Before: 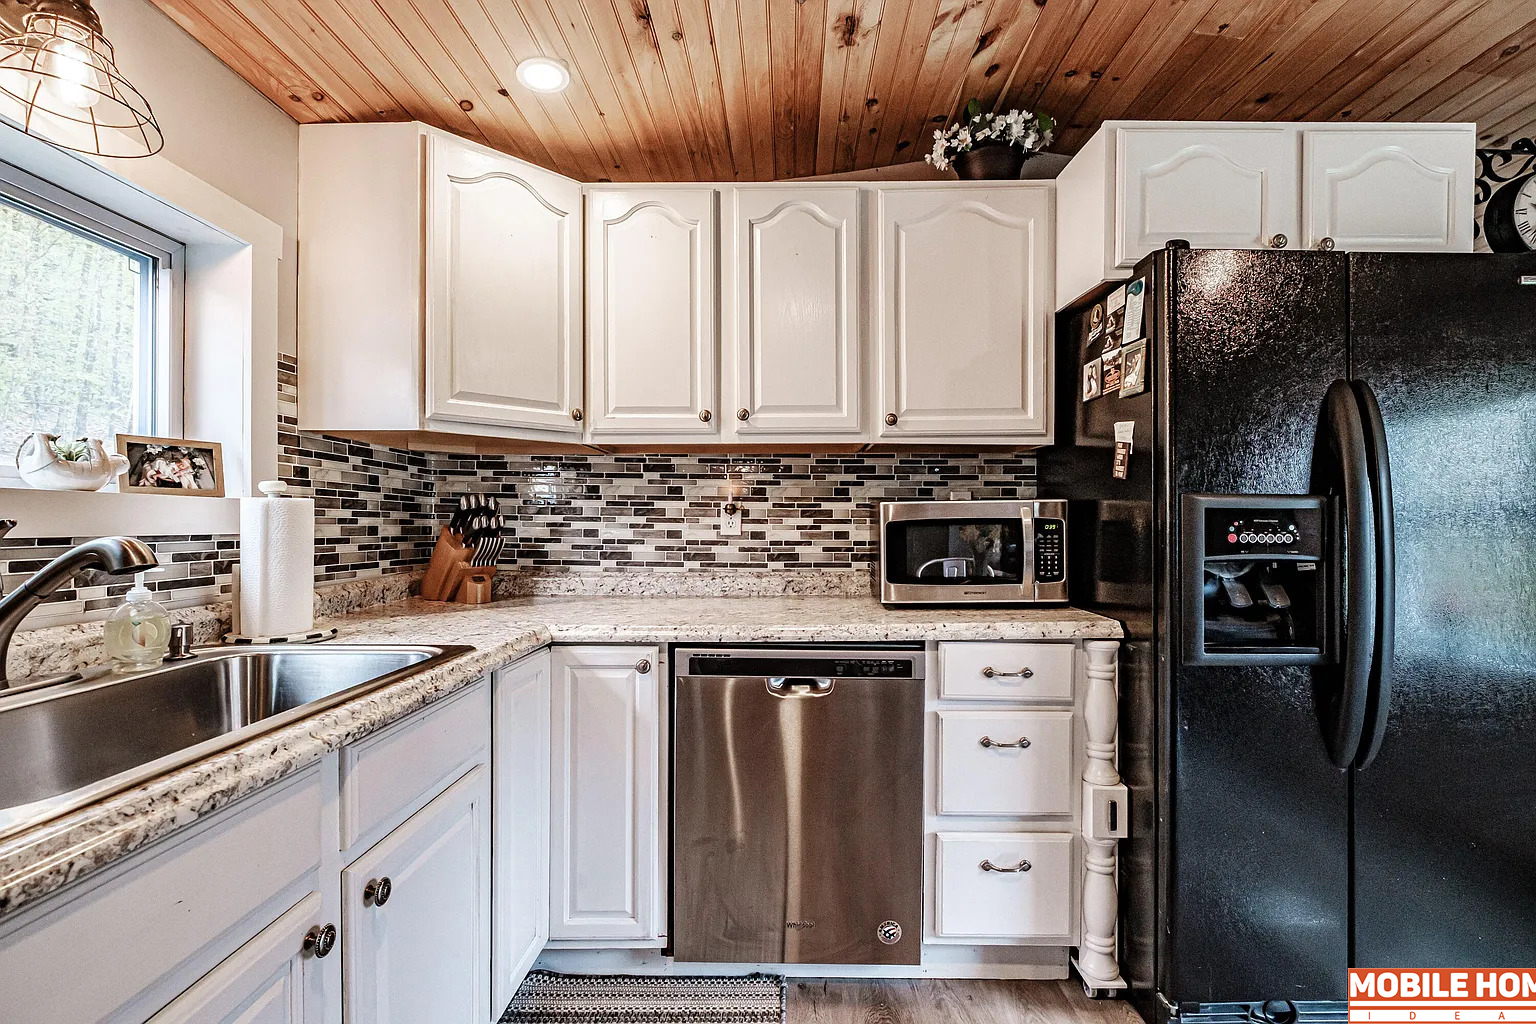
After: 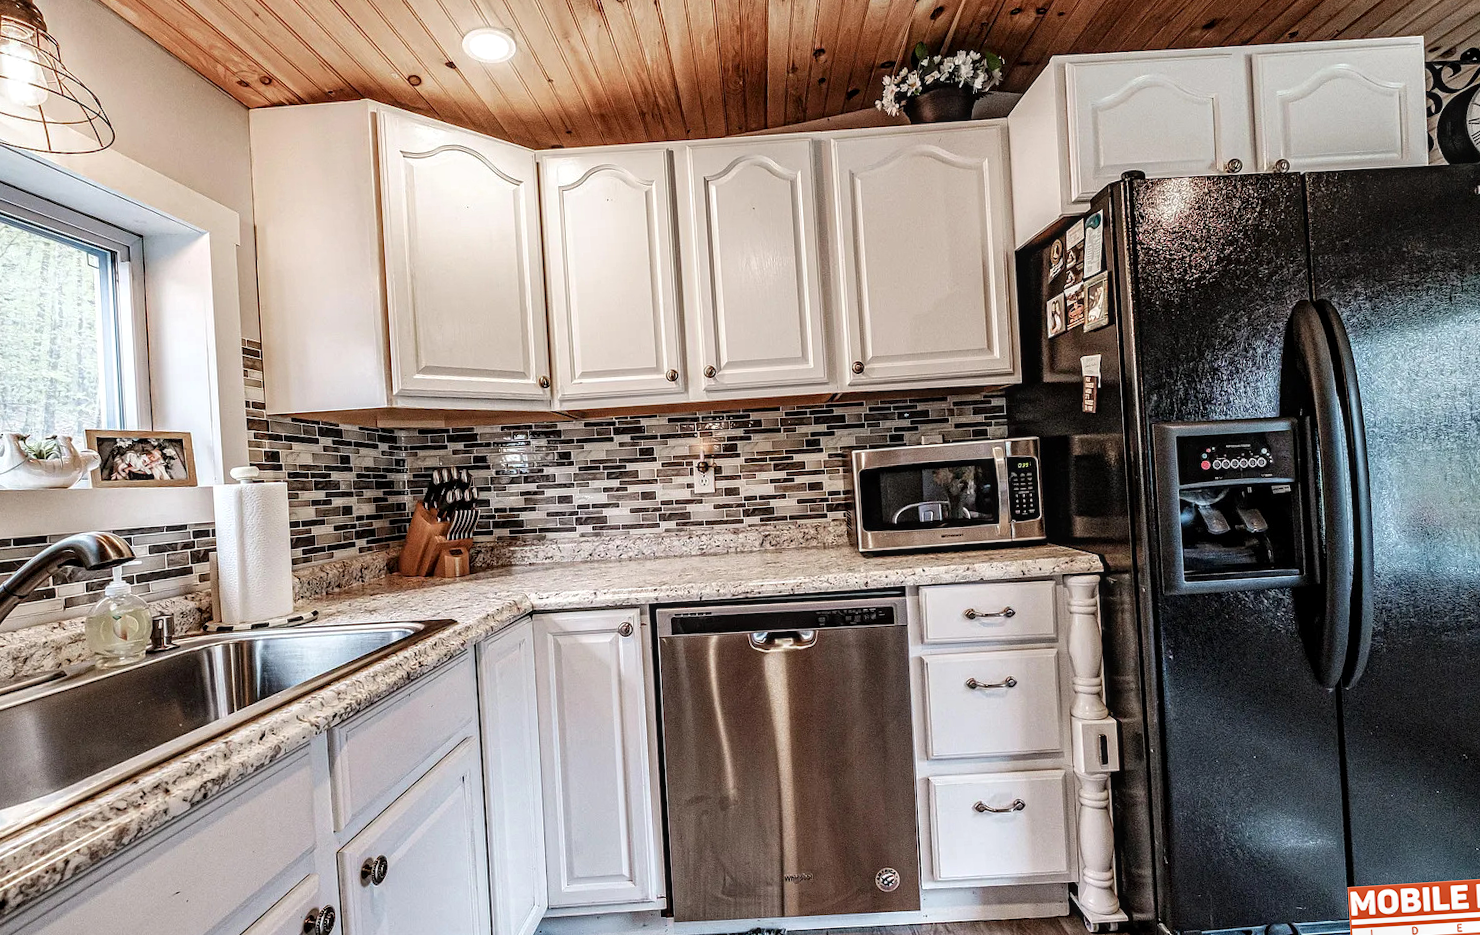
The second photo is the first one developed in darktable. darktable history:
local contrast: on, module defaults
rotate and perspective: rotation -3.52°, crop left 0.036, crop right 0.964, crop top 0.081, crop bottom 0.919
